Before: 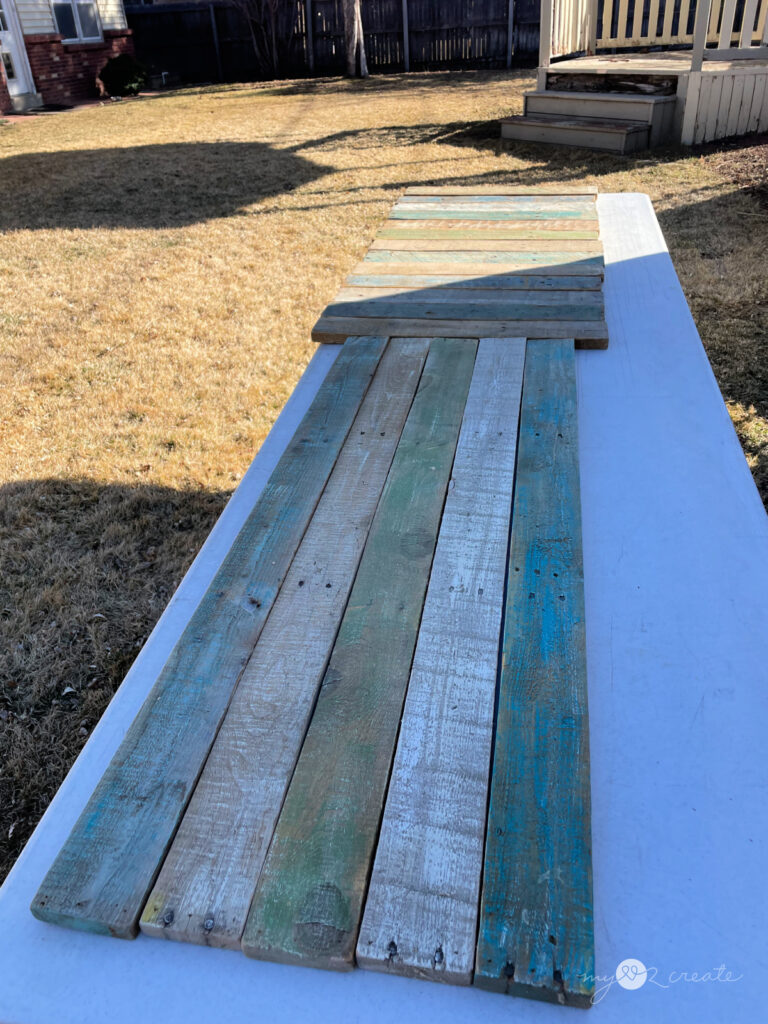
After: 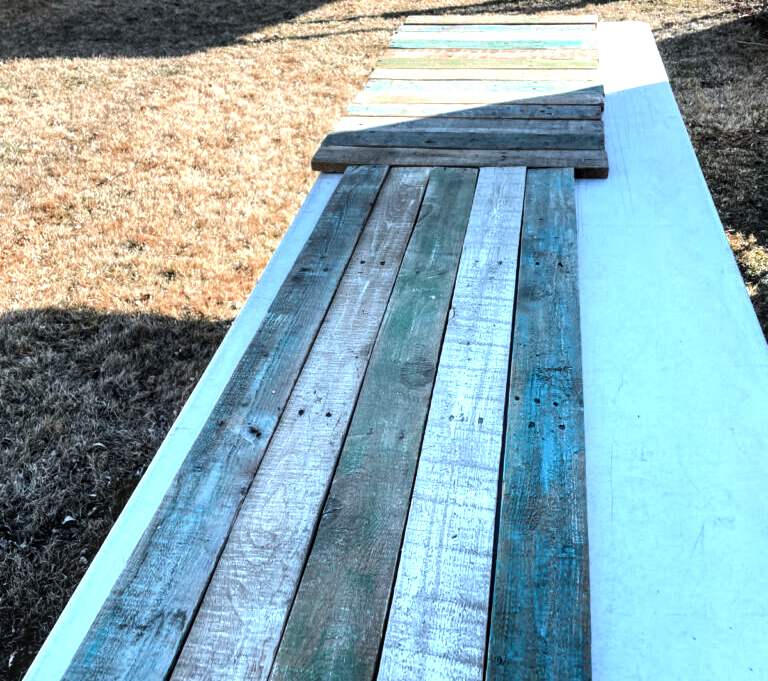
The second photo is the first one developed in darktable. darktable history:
local contrast: on, module defaults
color calibration: illuminant F (fluorescent), F source F9 (Cool White Deluxe 4150 K) – high CRI, x 0.374, y 0.373, temperature 4158.34 K
color zones: curves: ch0 [(0, 0.299) (0.25, 0.383) (0.456, 0.352) (0.736, 0.571)]; ch1 [(0, 0.63) (0.151, 0.568) (0.254, 0.416) (0.47, 0.558) (0.732, 0.37) (0.909, 0.492)]; ch2 [(0.004, 0.604) (0.158, 0.443) (0.257, 0.403) (0.761, 0.468)]
crop: top 16.727%, bottom 16.727%
tone equalizer: -8 EV -1.08 EV, -7 EV -1.01 EV, -6 EV -0.867 EV, -5 EV -0.578 EV, -3 EV 0.578 EV, -2 EV 0.867 EV, -1 EV 1.01 EV, +0 EV 1.08 EV, edges refinement/feathering 500, mask exposure compensation -1.57 EV, preserve details no
